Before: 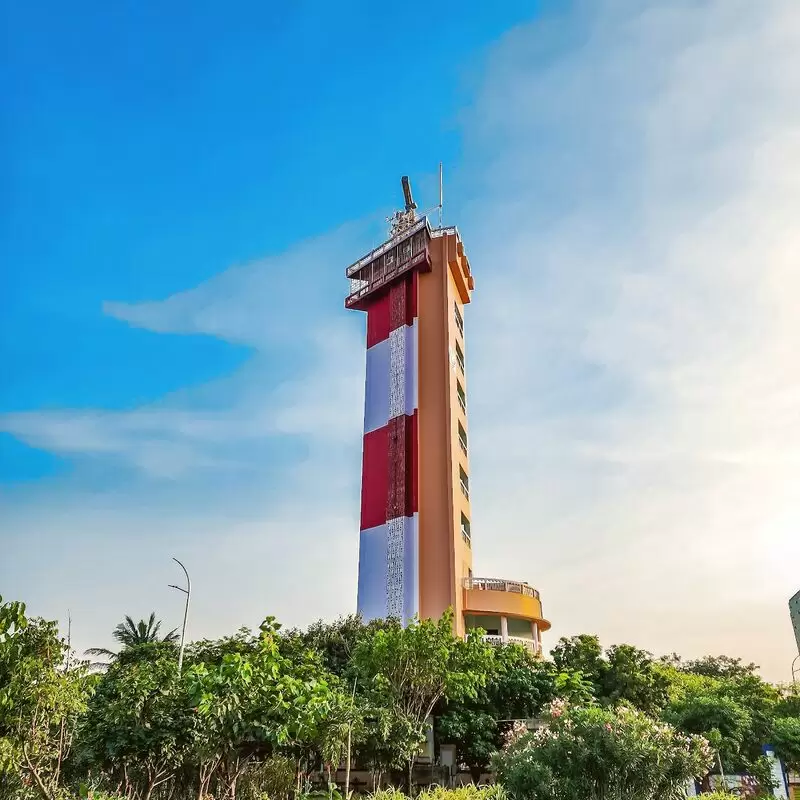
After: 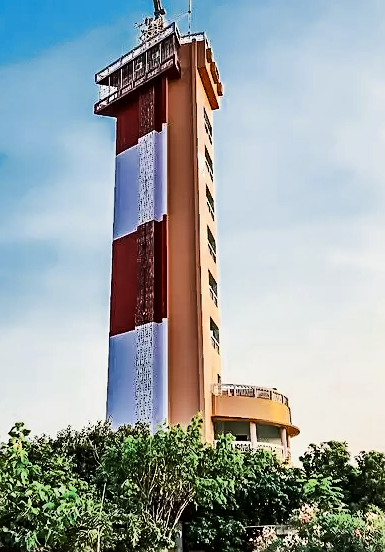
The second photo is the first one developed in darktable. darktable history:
contrast brightness saturation: contrast 0.275
exposure: exposure -0.04 EV, compensate highlight preservation false
local contrast: mode bilateral grid, contrast 20, coarseness 51, detail 119%, midtone range 0.2
tone curve: curves: ch0 [(0, 0) (0.11, 0.081) (0.256, 0.259) (0.398, 0.475) (0.498, 0.611) (0.65, 0.757) (0.835, 0.883) (1, 0.961)]; ch1 [(0, 0) (0.346, 0.307) (0.408, 0.369) (0.453, 0.457) (0.482, 0.479) (0.502, 0.498) (0.521, 0.51) (0.553, 0.554) (0.618, 0.65) (0.693, 0.727) (1, 1)]; ch2 [(0, 0) (0.358, 0.362) (0.434, 0.46) (0.485, 0.494) (0.5, 0.494) (0.511, 0.508) (0.537, 0.55) (0.579, 0.599) (0.621, 0.693) (1, 1)], color space Lab, linked channels, preserve colors none
crop: left 31.405%, top 24.364%, right 20.348%, bottom 6.62%
sharpen: on, module defaults
color zones: curves: ch0 [(0, 0.5) (0.125, 0.4) (0.25, 0.5) (0.375, 0.4) (0.5, 0.4) (0.625, 0.35) (0.75, 0.35) (0.875, 0.5)]; ch1 [(0, 0.35) (0.125, 0.45) (0.25, 0.35) (0.375, 0.35) (0.5, 0.35) (0.625, 0.35) (0.75, 0.45) (0.875, 0.35)]; ch2 [(0, 0.6) (0.125, 0.5) (0.25, 0.5) (0.375, 0.6) (0.5, 0.6) (0.625, 0.5) (0.75, 0.5) (0.875, 0.5)]
